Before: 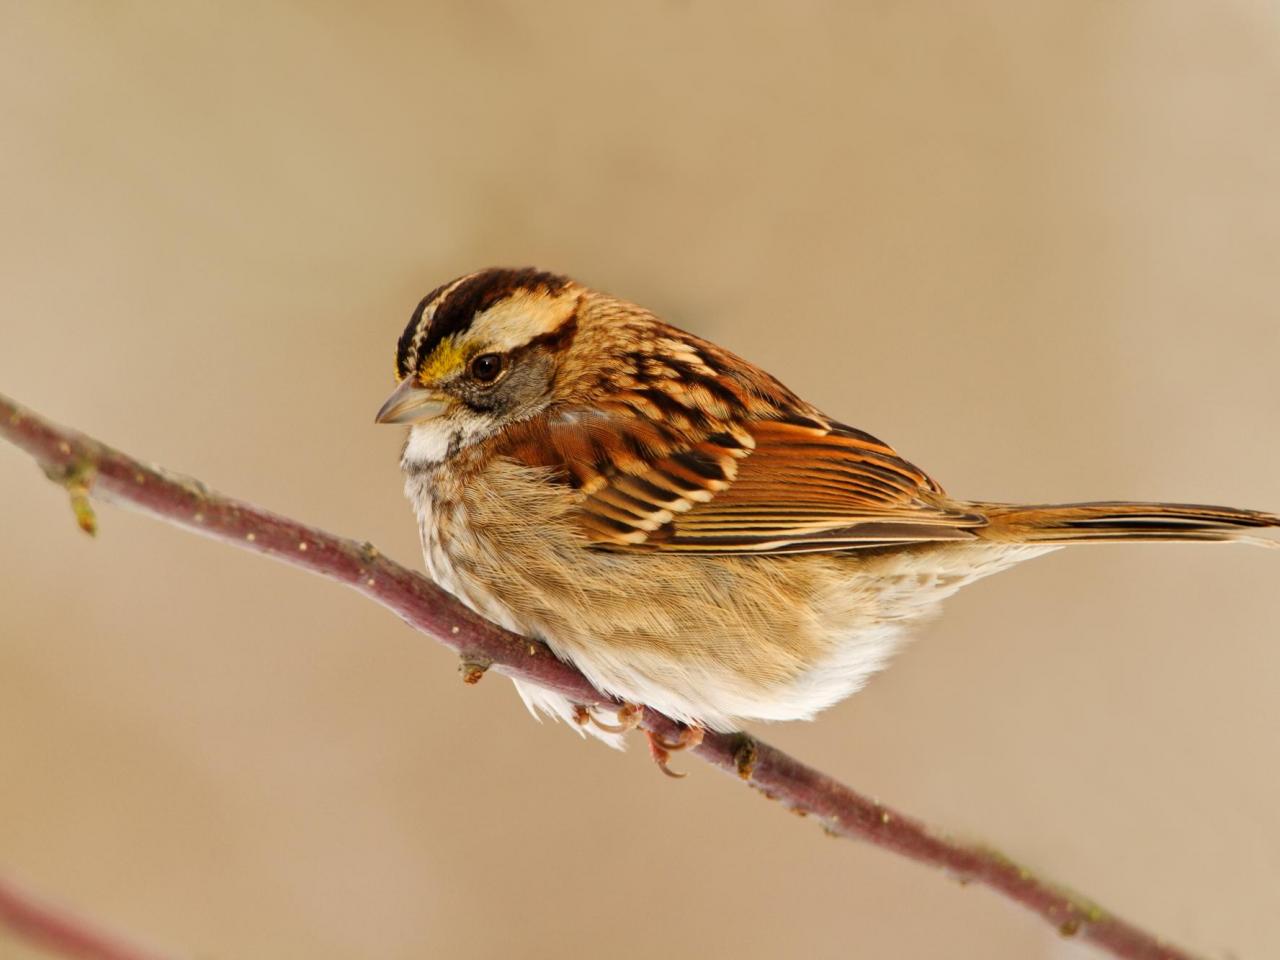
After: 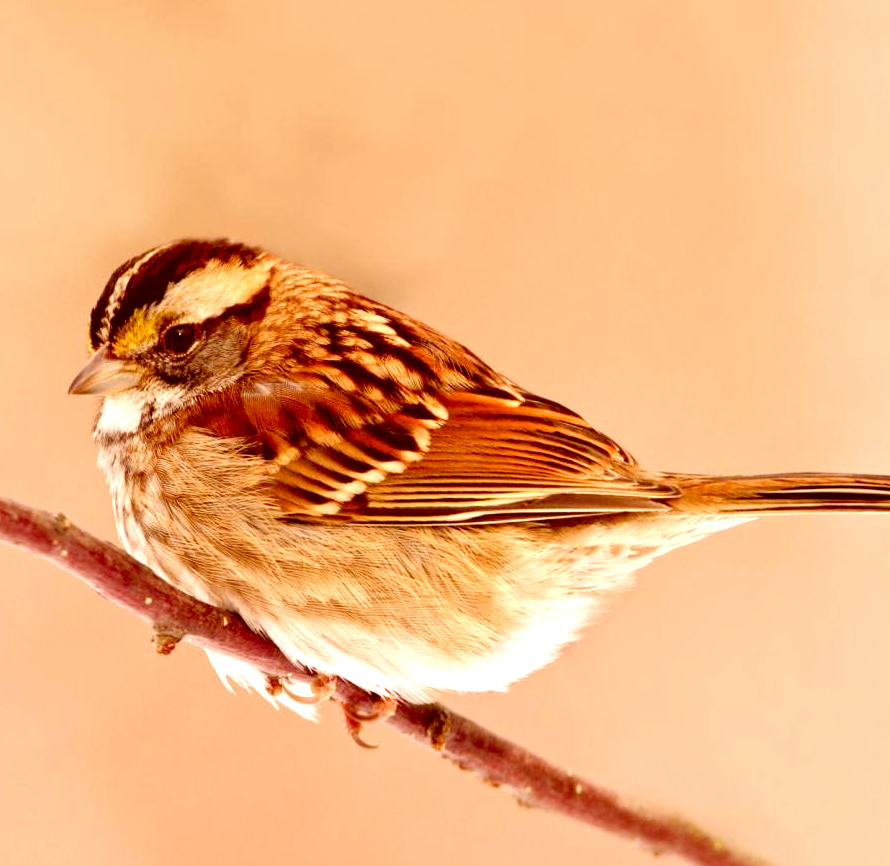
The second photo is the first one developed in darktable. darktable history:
exposure: black level correction 0.011, exposure 0.701 EV, compensate highlight preservation false
color correction: highlights a* 9.38, highlights b* 8.96, shadows a* 39.91, shadows b* 39.7, saturation 0.81
crop and rotate: left 24.058%, top 3.097%, right 6.351%, bottom 6.619%
